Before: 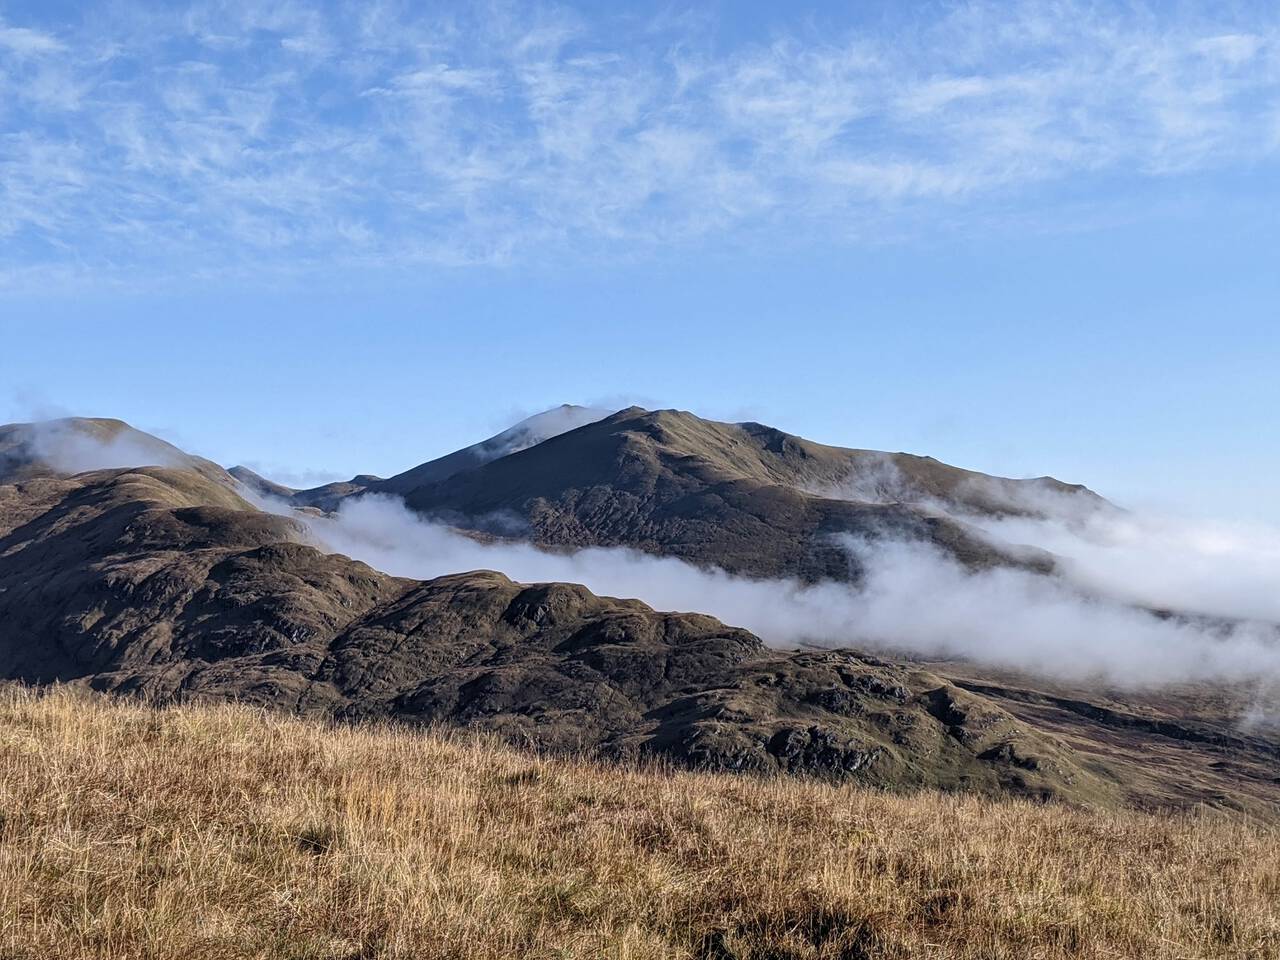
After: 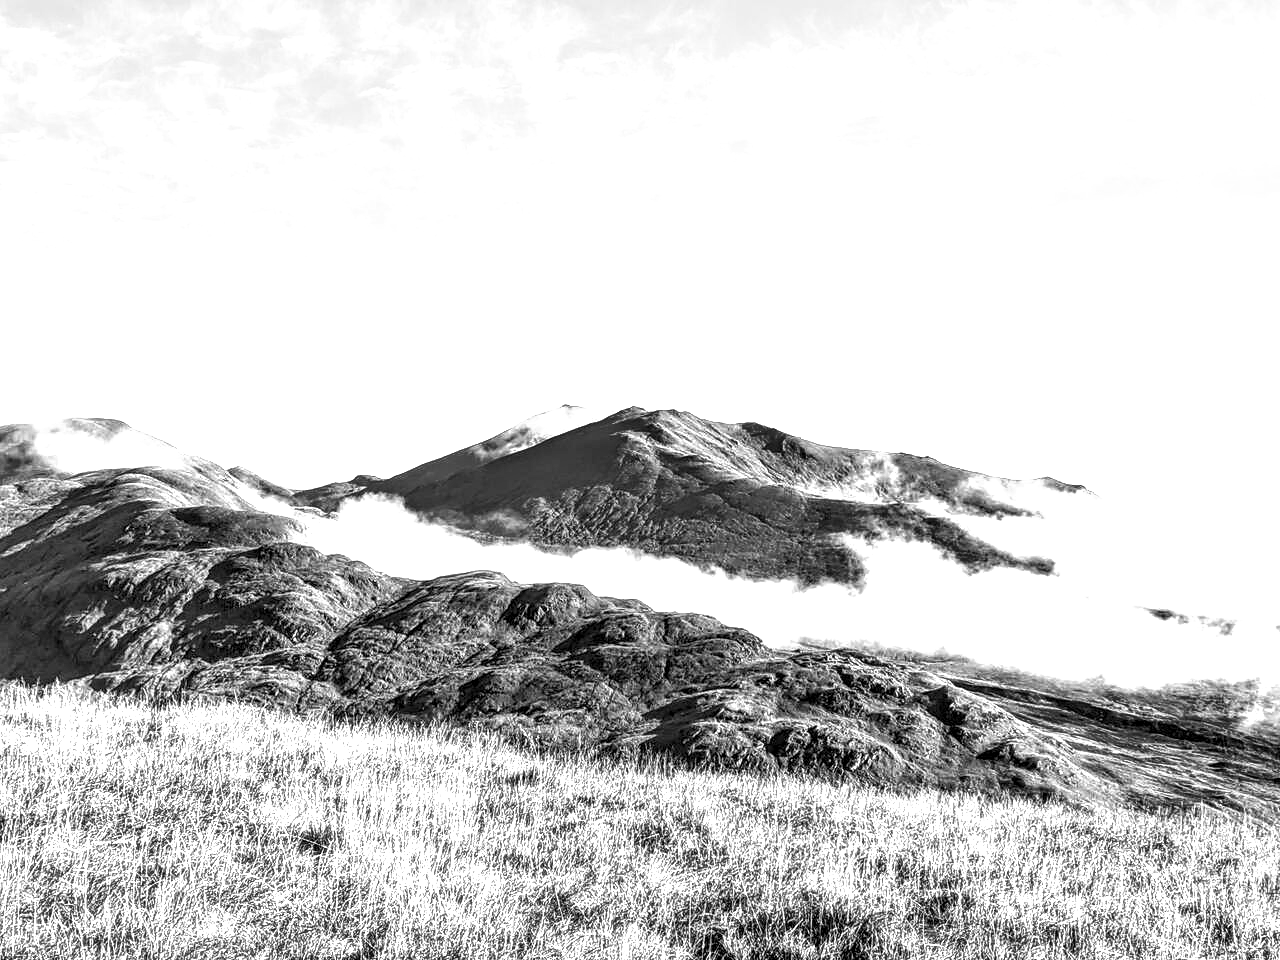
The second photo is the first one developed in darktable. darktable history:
shadows and highlights: shadows -88.03, highlights -35.45, shadows color adjustment 99.15%, highlights color adjustment 0%, soften with gaussian
exposure: black level correction 0, exposure 1.9 EV, compensate highlight preservation false
local contrast: highlights 60%, shadows 60%, detail 160%
monochrome: a 32, b 64, size 2.3
